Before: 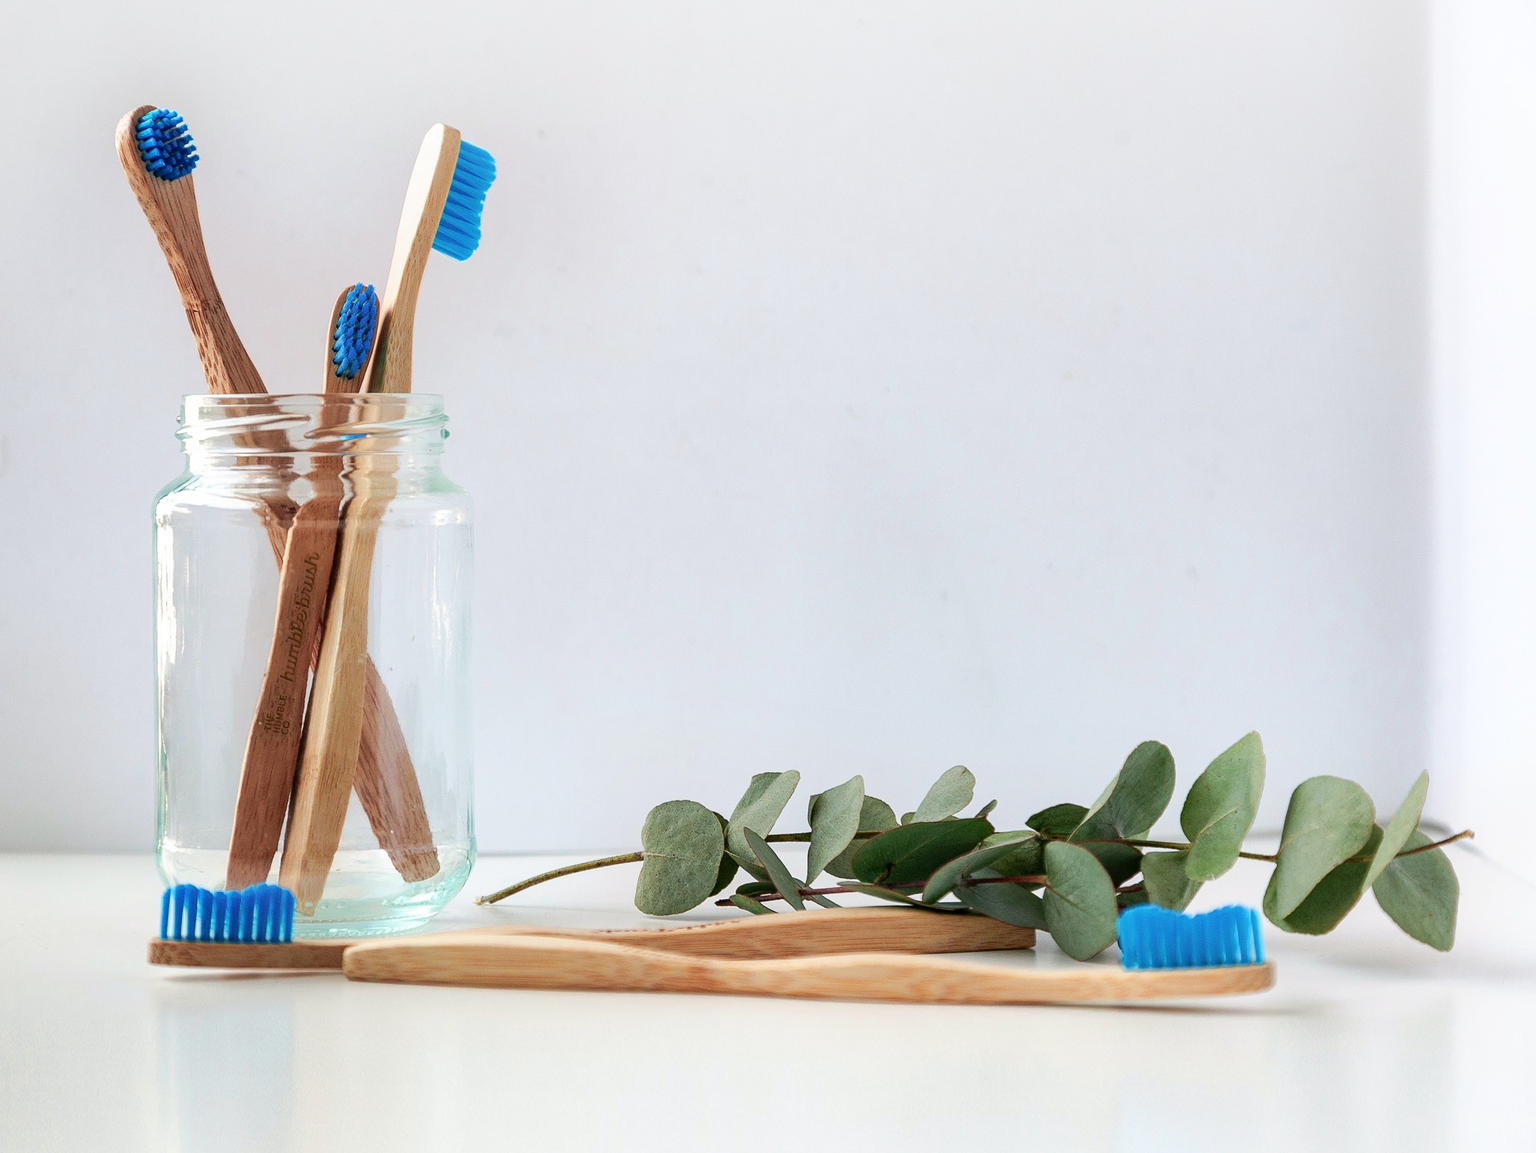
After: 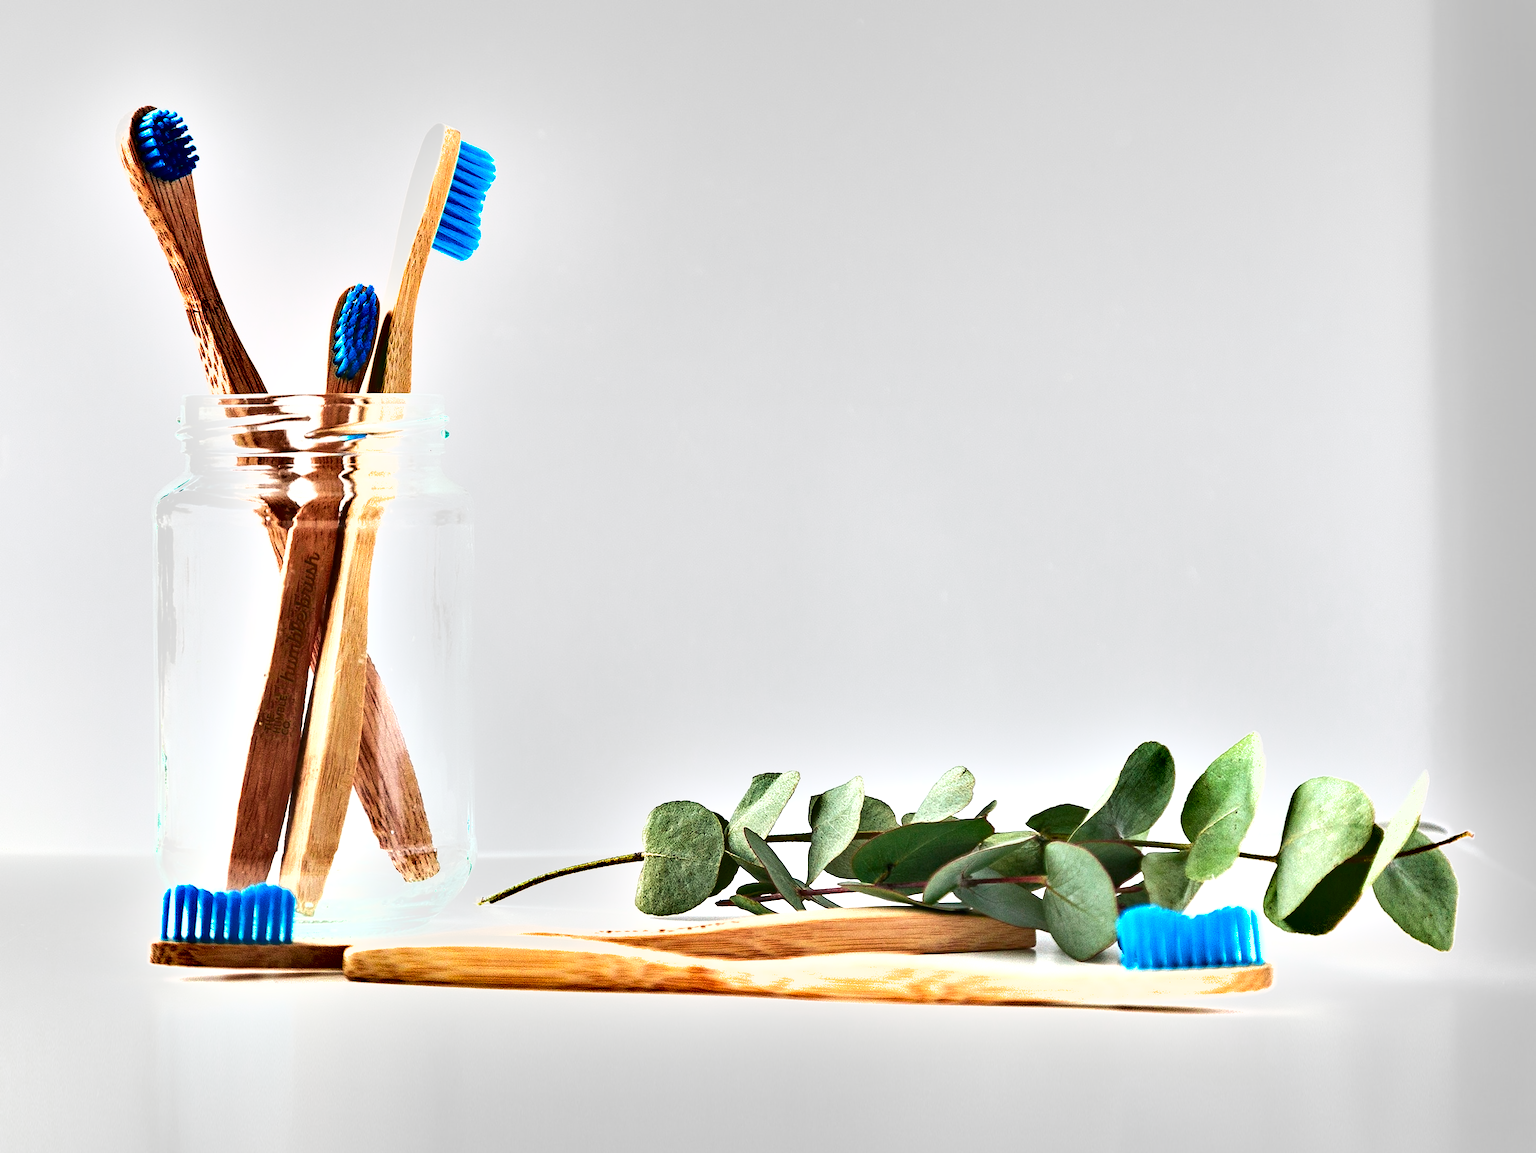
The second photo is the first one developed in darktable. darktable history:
shadows and highlights: soften with gaussian
exposure: black level correction 0, exposure 1.199 EV, compensate highlight preservation false
